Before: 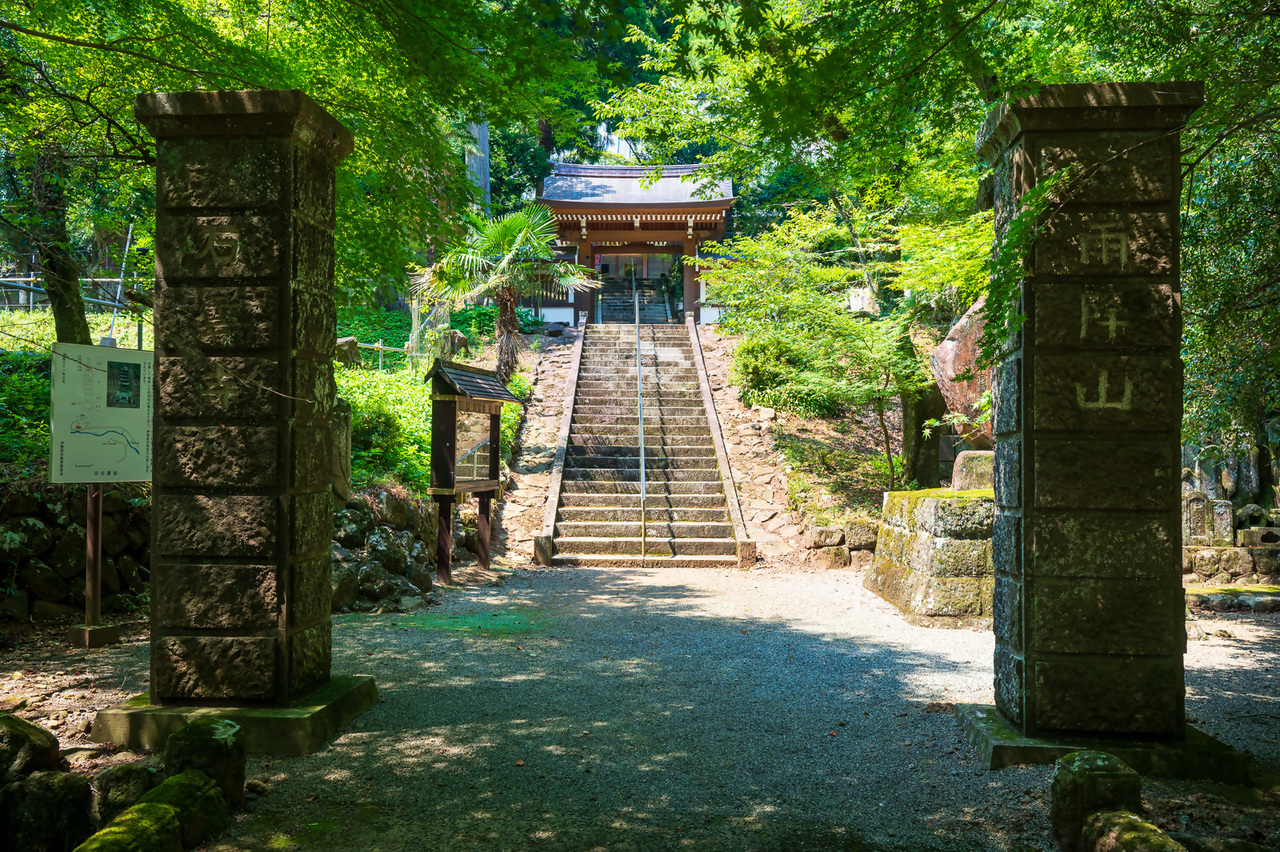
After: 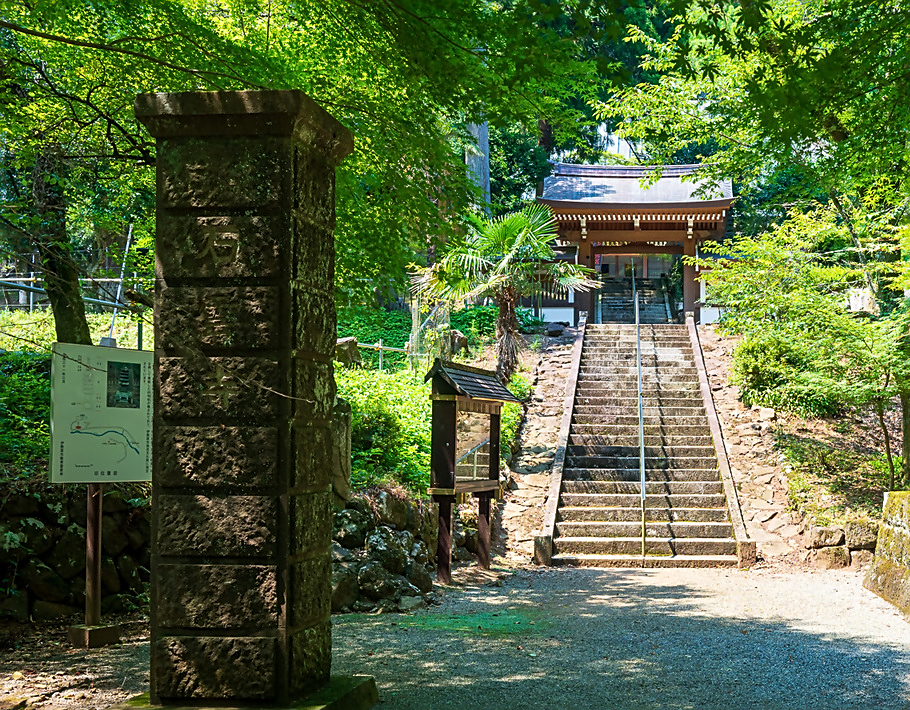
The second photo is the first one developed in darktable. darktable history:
sharpen: on, module defaults
crop: right 28.885%, bottom 16.626%
